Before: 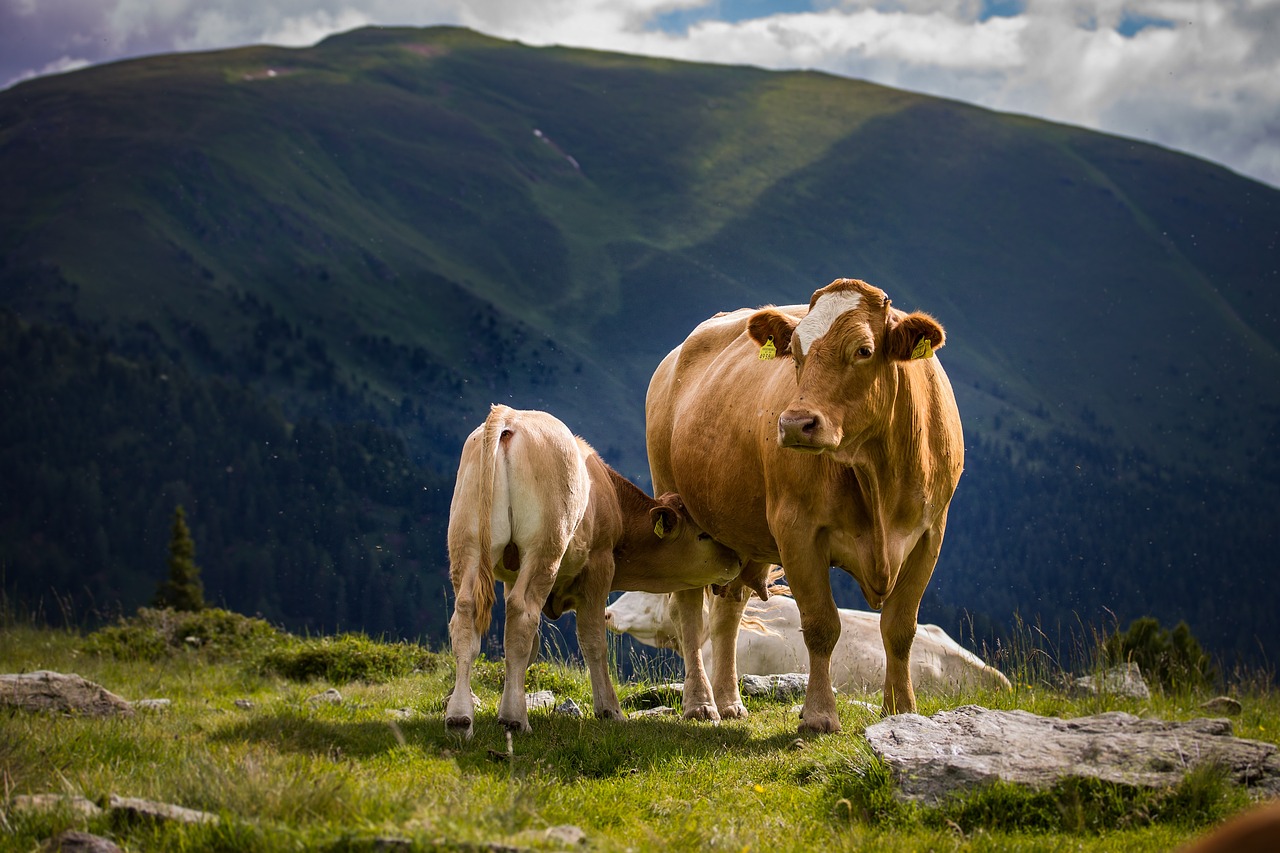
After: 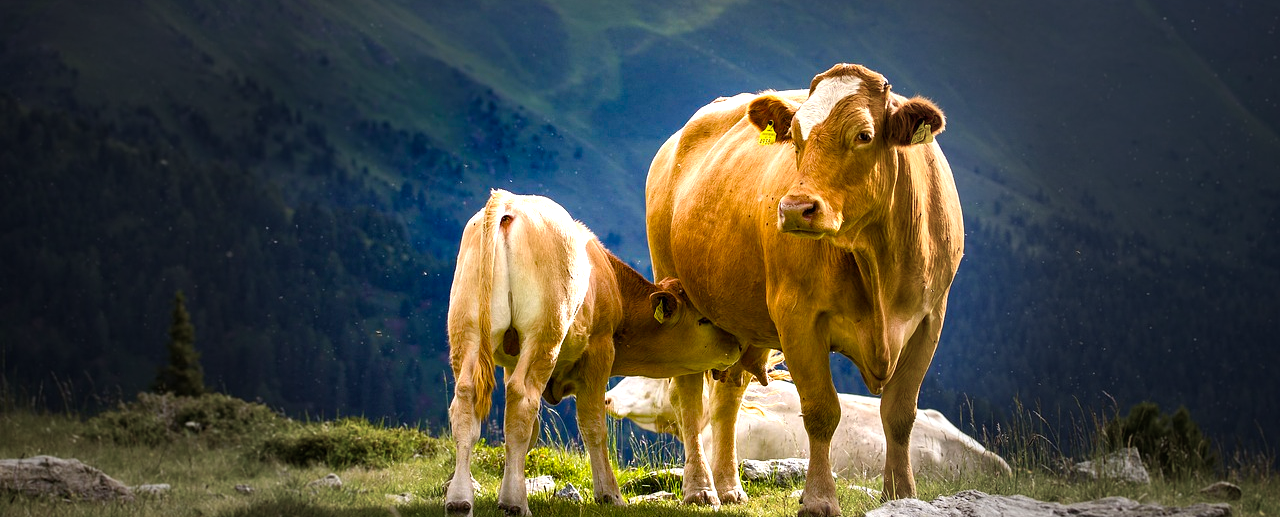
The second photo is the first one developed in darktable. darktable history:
crop and rotate: top 25.357%, bottom 13.942%
vignetting: fall-off start 31.28%, fall-off radius 34.64%, brightness -0.575
color balance rgb: perceptual saturation grading › global saturation 20%, perceptual saturation grading › highlights 2.68%, perceptual saturation grading › shadows 50%
exposure: exposure 1 EV, compensate highlight preservation false
